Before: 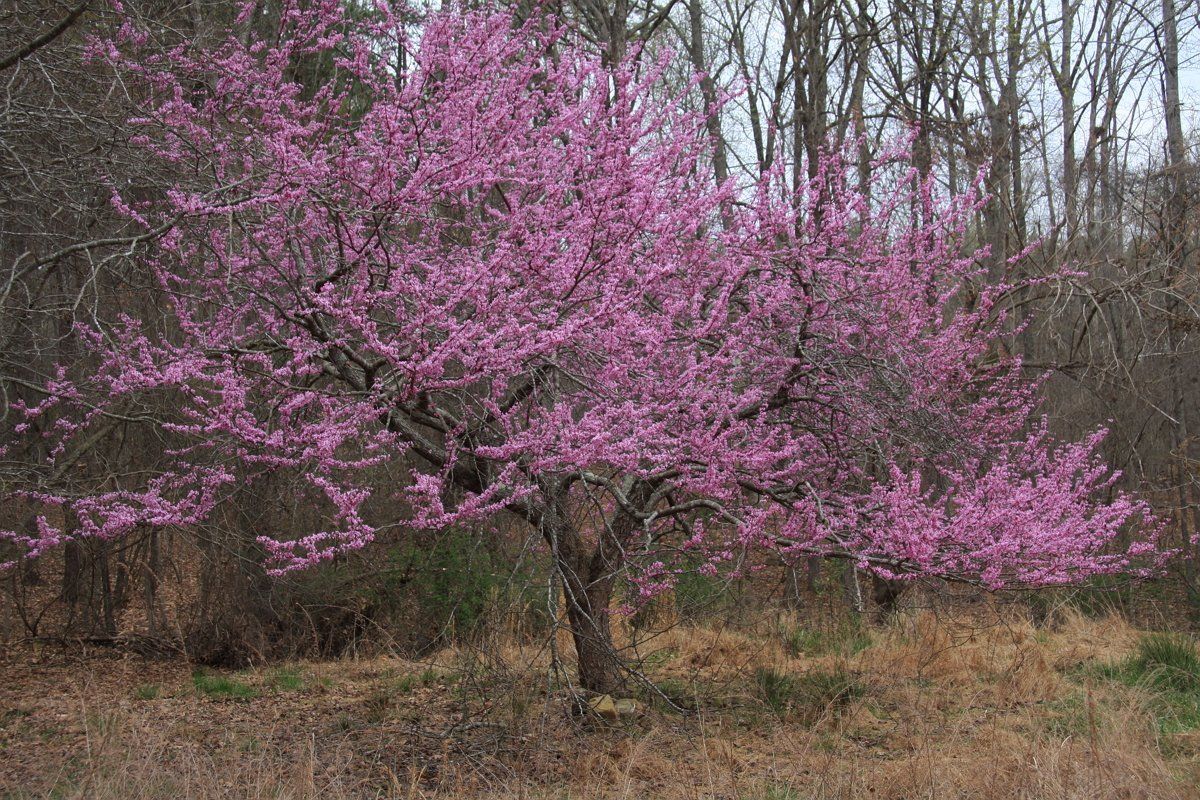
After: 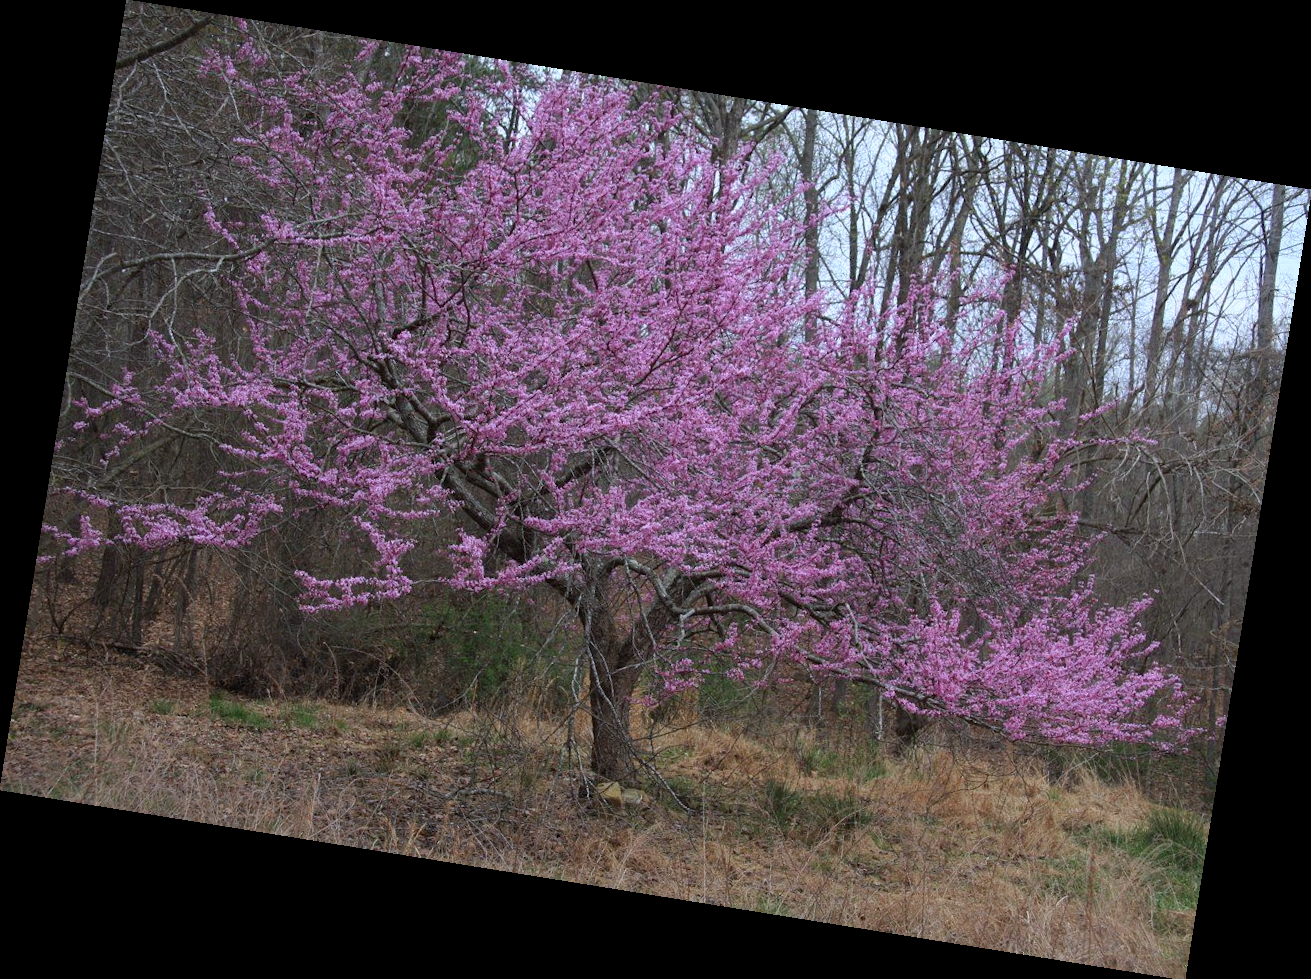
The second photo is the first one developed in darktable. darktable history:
white balance: red 0.954, blue 1.079
rotate and perspective: rotation 9.12°, automatic cropping off
